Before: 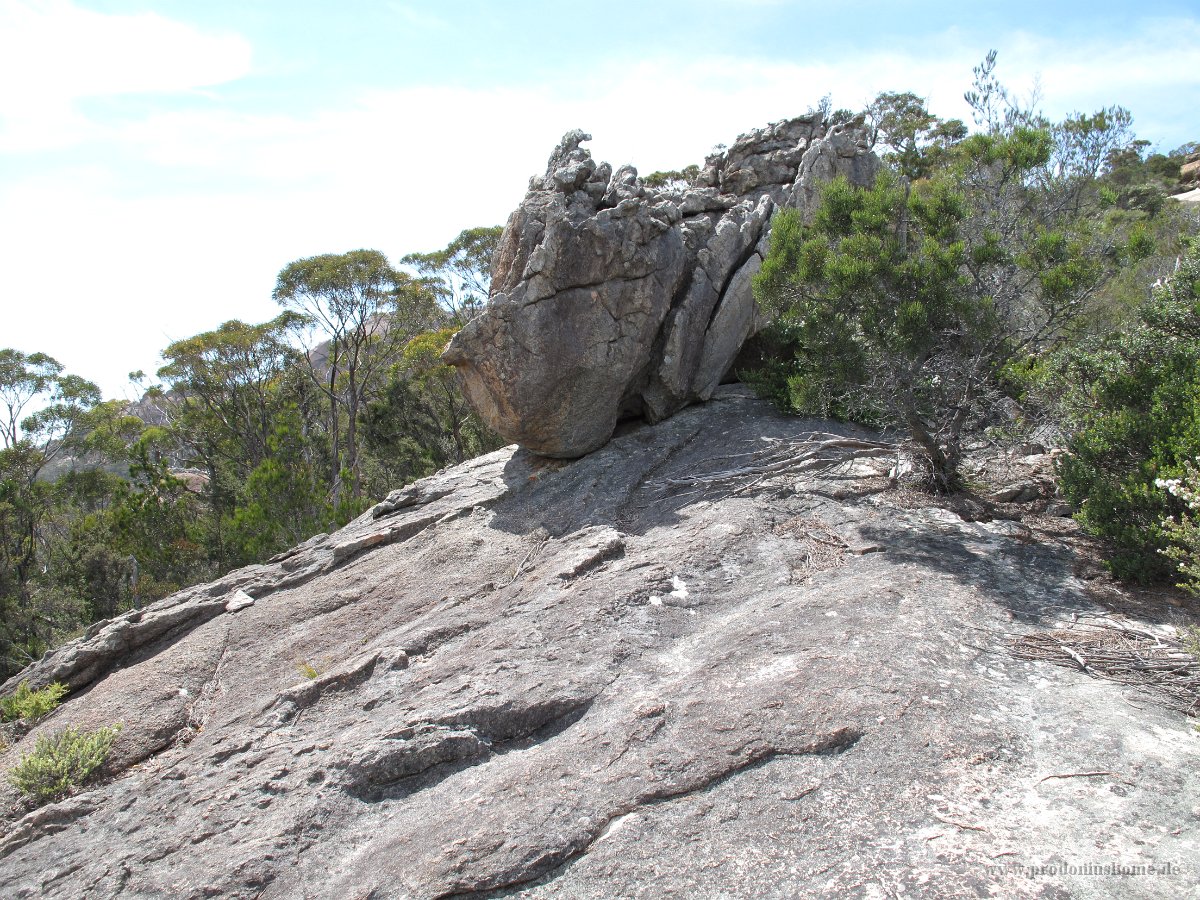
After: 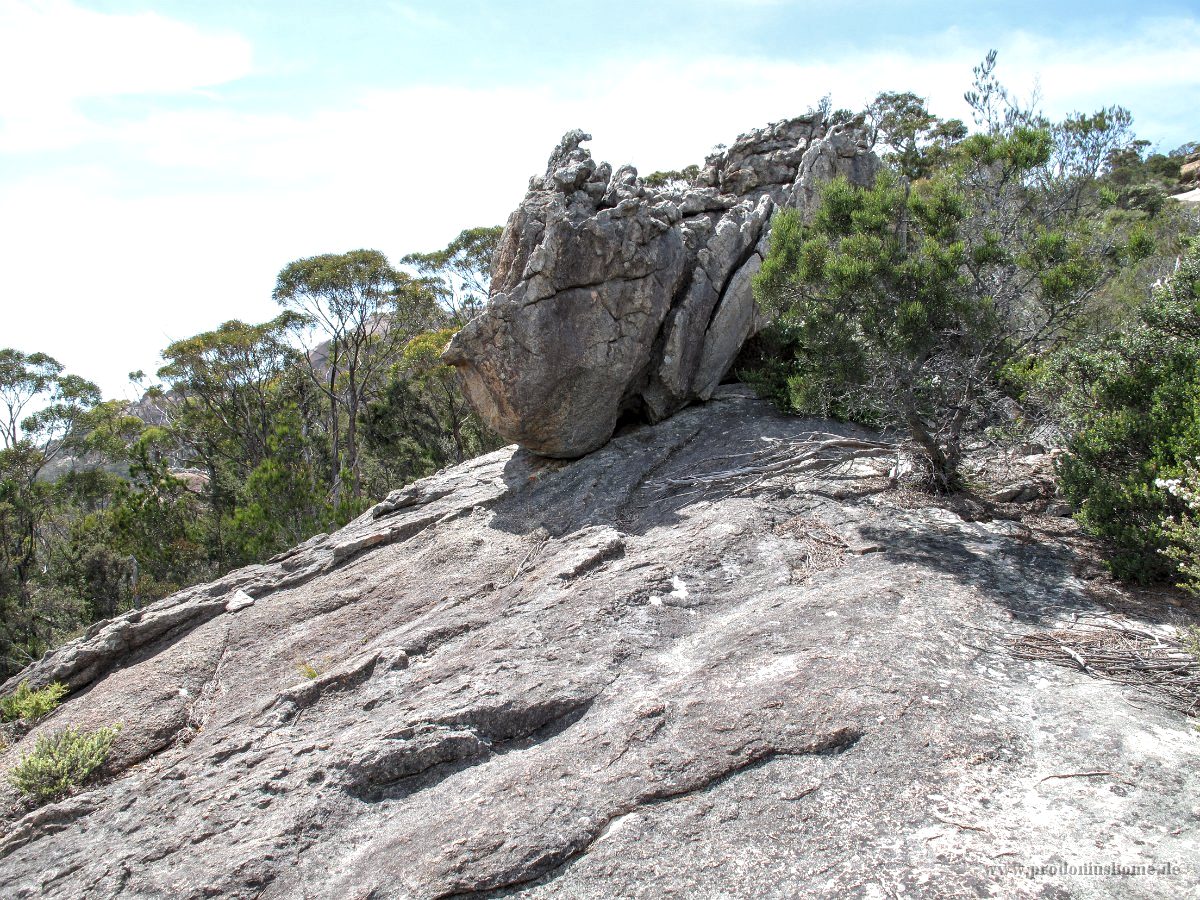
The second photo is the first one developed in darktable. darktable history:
local contrast: detail 140%
tone equalizer: on, module defaults
haze removal: on, module defaults
